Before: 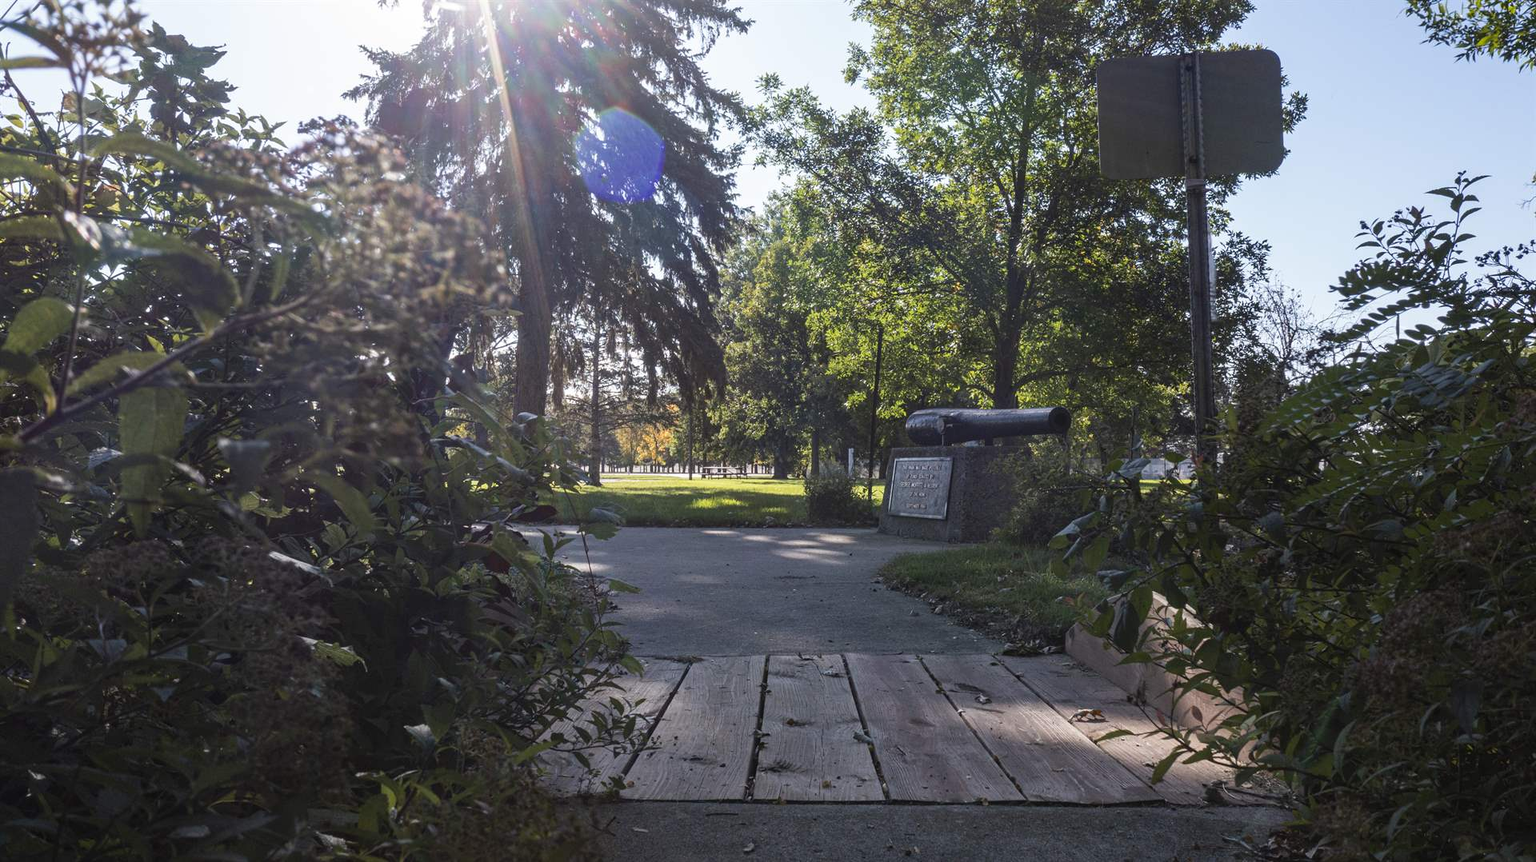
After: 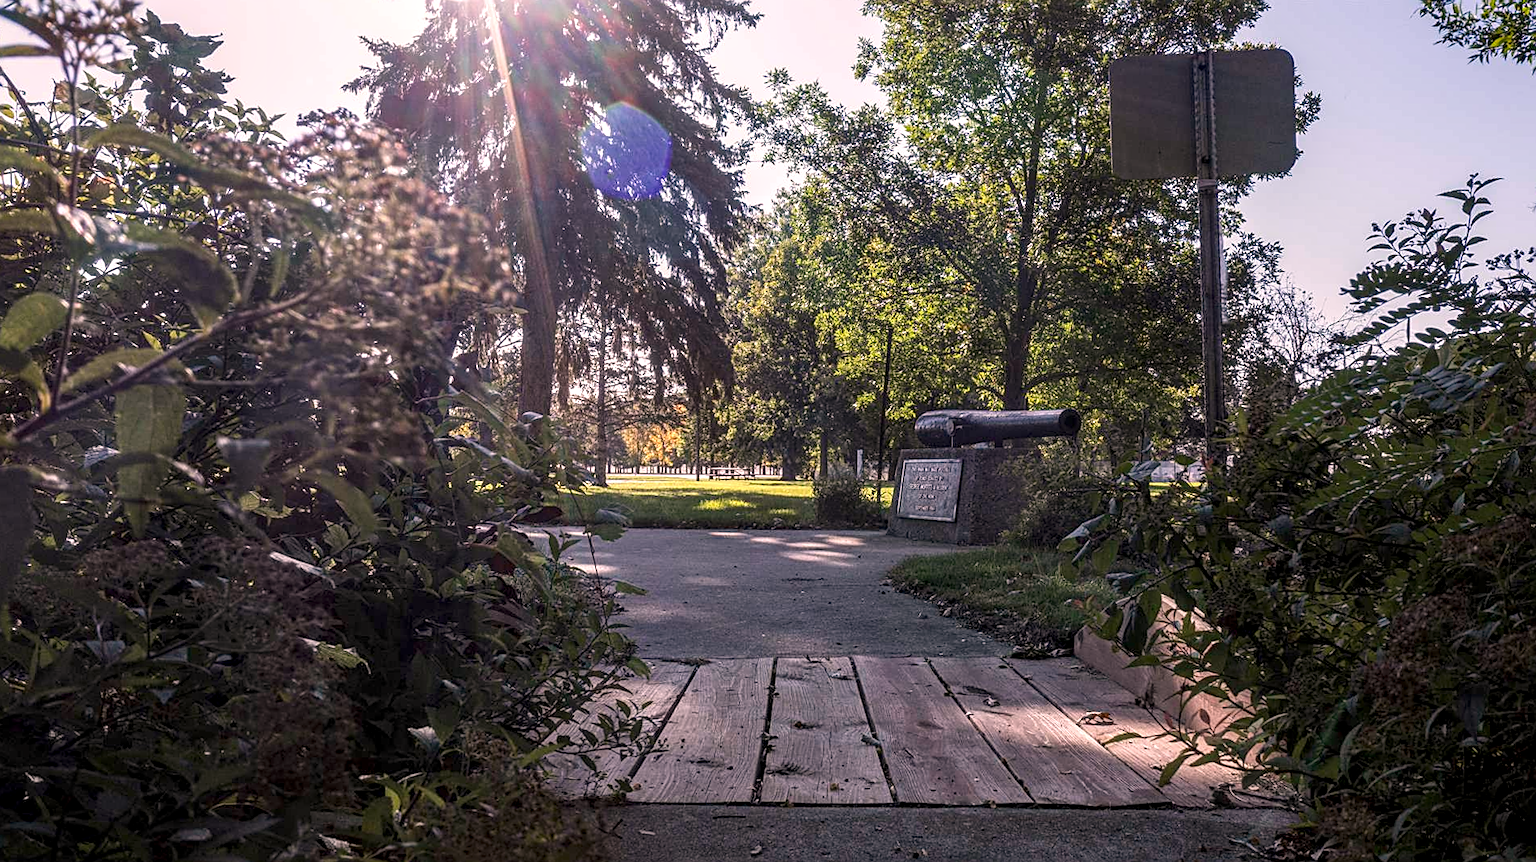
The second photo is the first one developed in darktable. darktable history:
local contrast: highlights 20%, detail 150%
rotate and perspective: rotation 0.174°, lens shift (vertical) 0.013, lens shift (horizontal) 0.019, shear 0.001, automatic cropping original format, crop left 0.007, crop right 0.991, crop top 0.016, crop bottom 0.997
sharpen: on, module defaults
color correction: highlights a* 12.23, highlights b* 5.41
